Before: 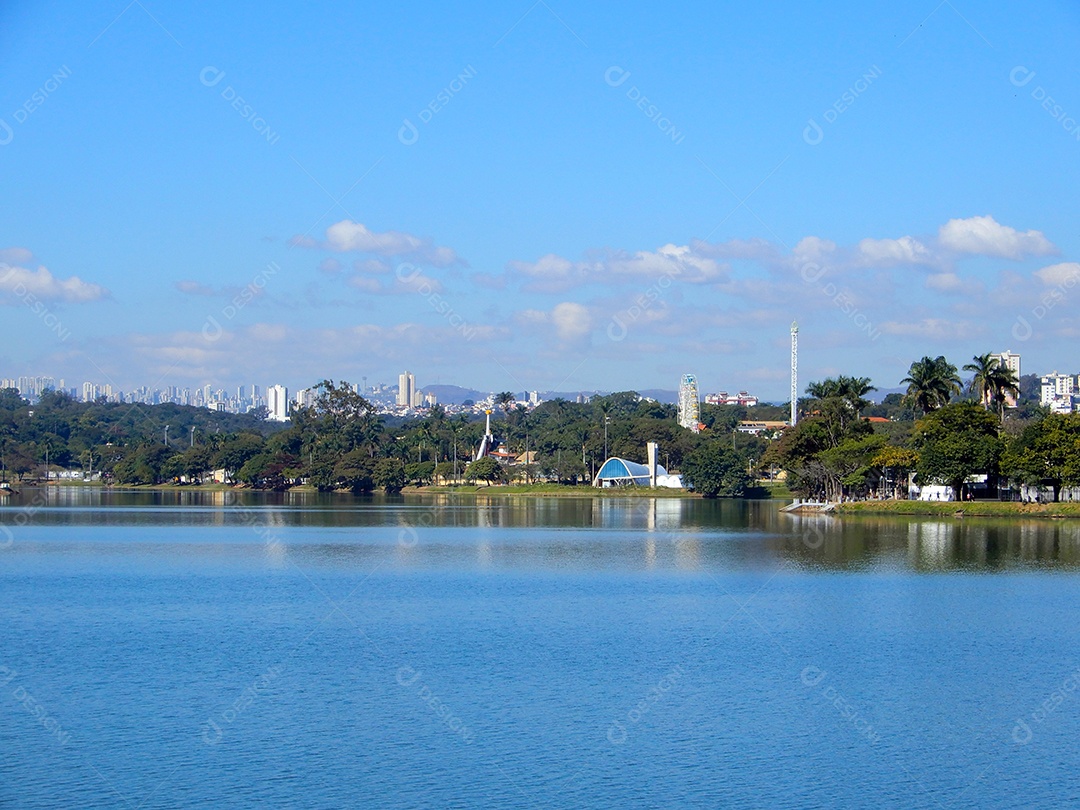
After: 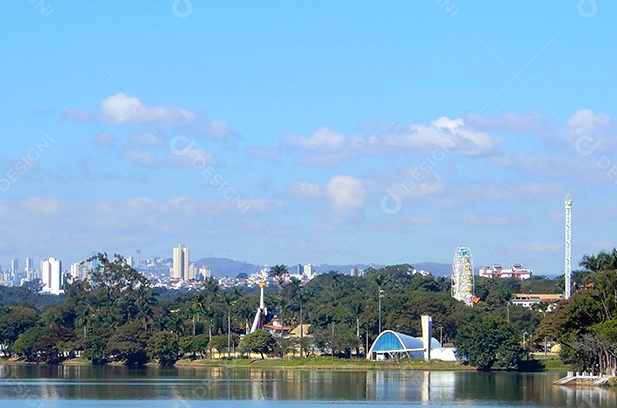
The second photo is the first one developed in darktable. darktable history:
exposure: exposure 0.201 EV, compensate highlight preservation false
crop: left 21.012%, top 15.751%, right 21.833%, bottom 33.788%
